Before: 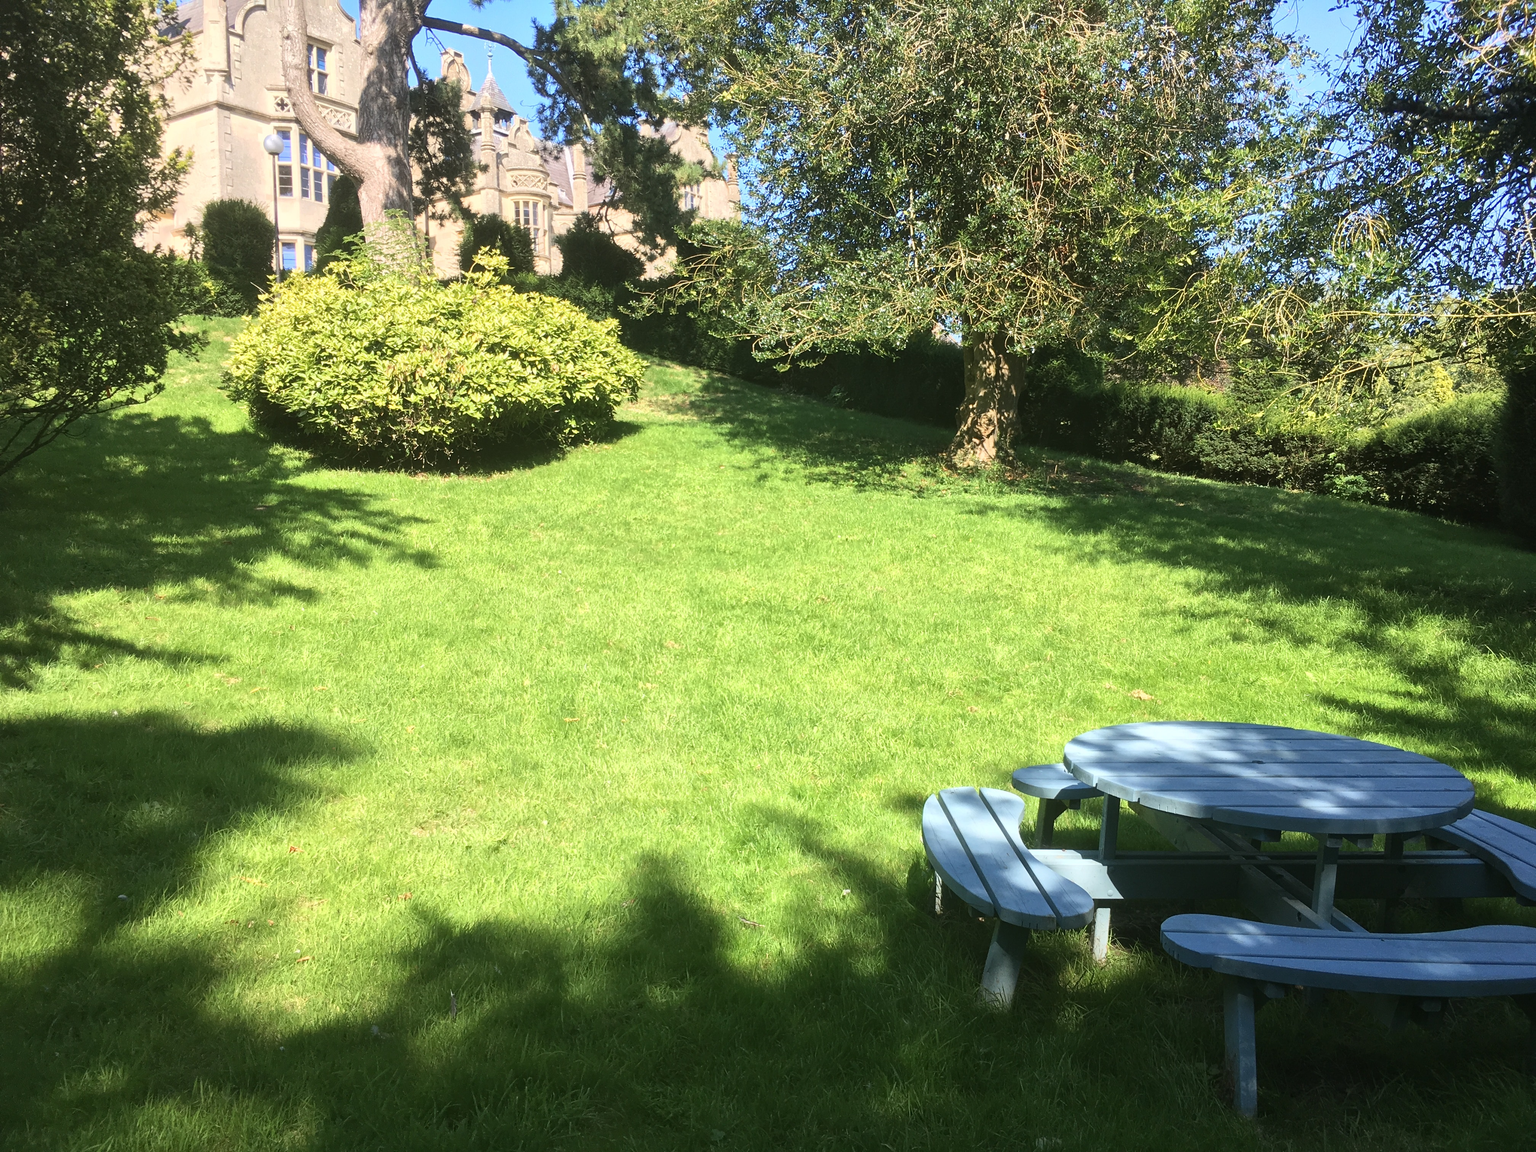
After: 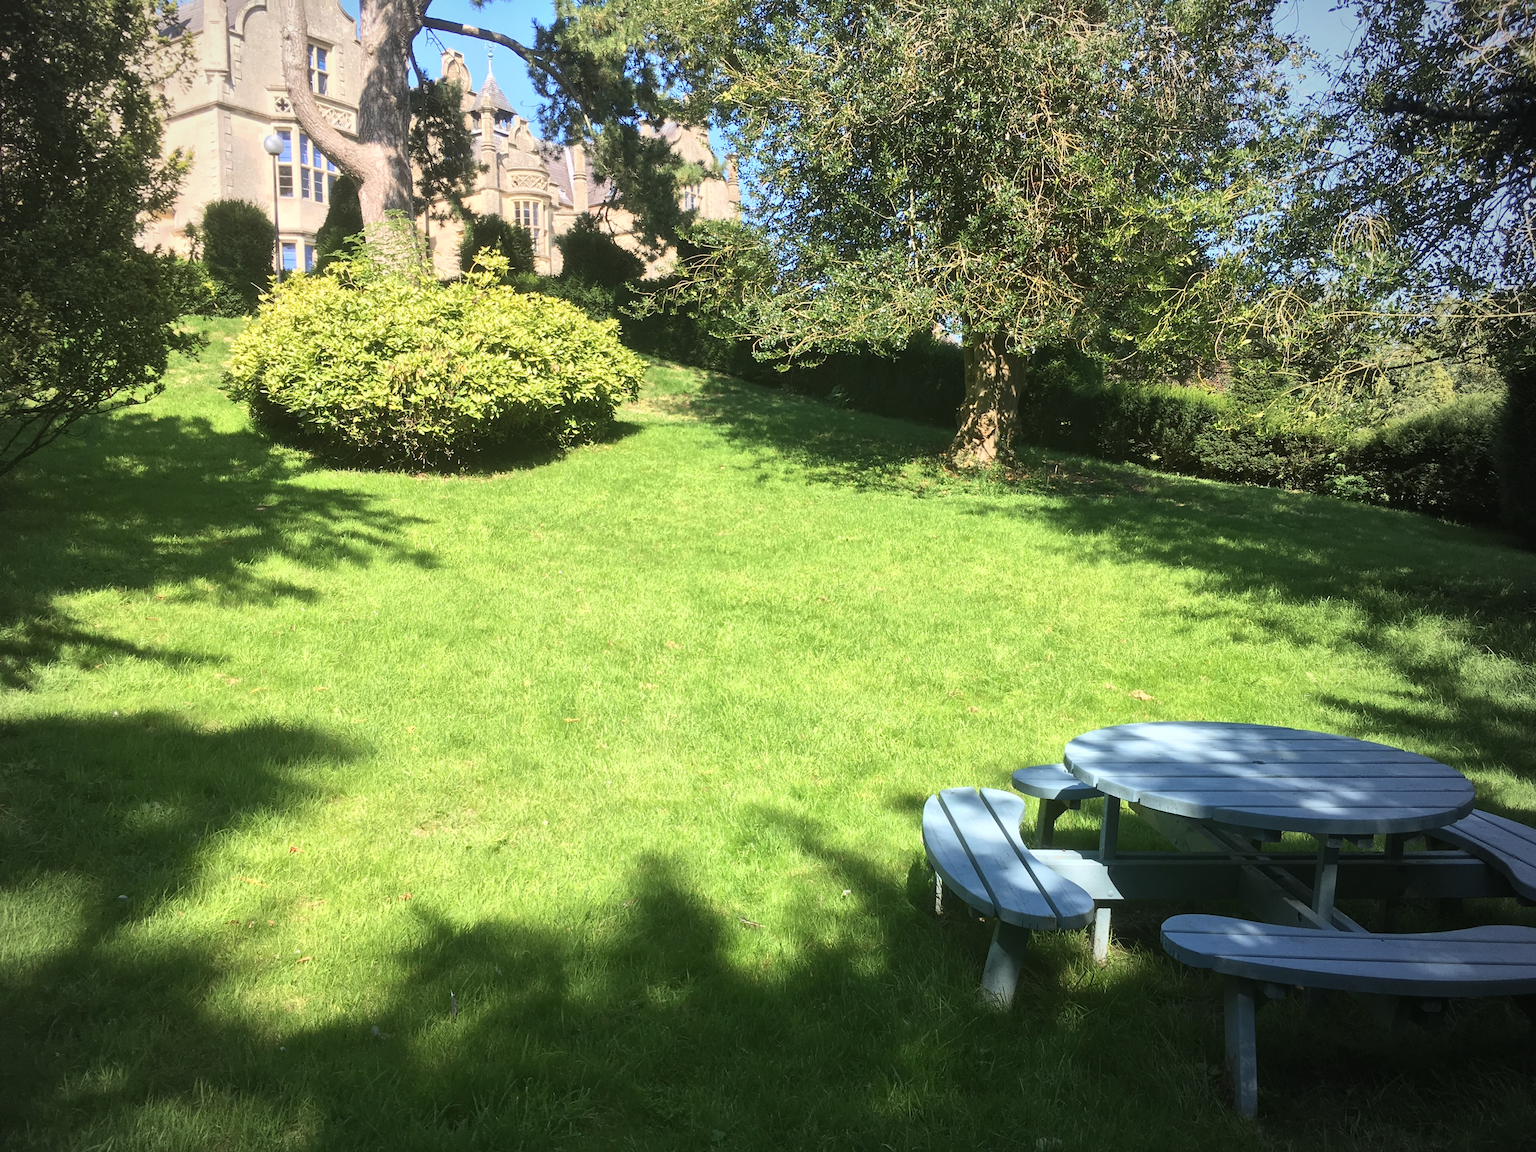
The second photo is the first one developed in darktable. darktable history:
vignetting: fall-off start 74.63%, fall-off radius 66.55%, center (-0.119, -0.001)
